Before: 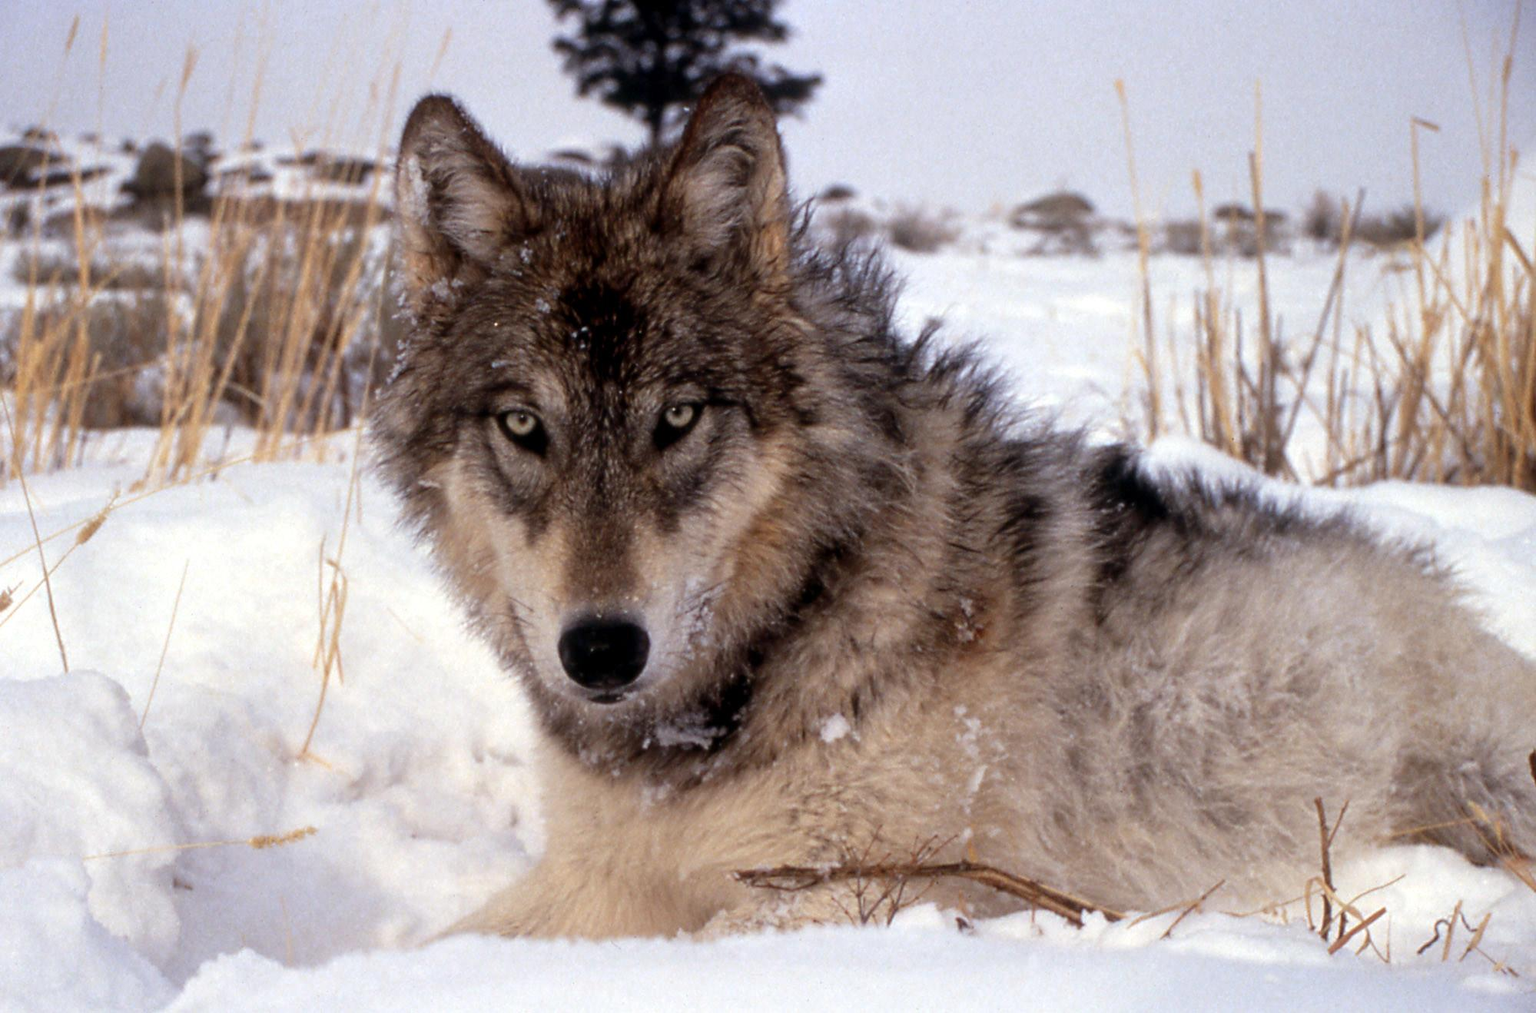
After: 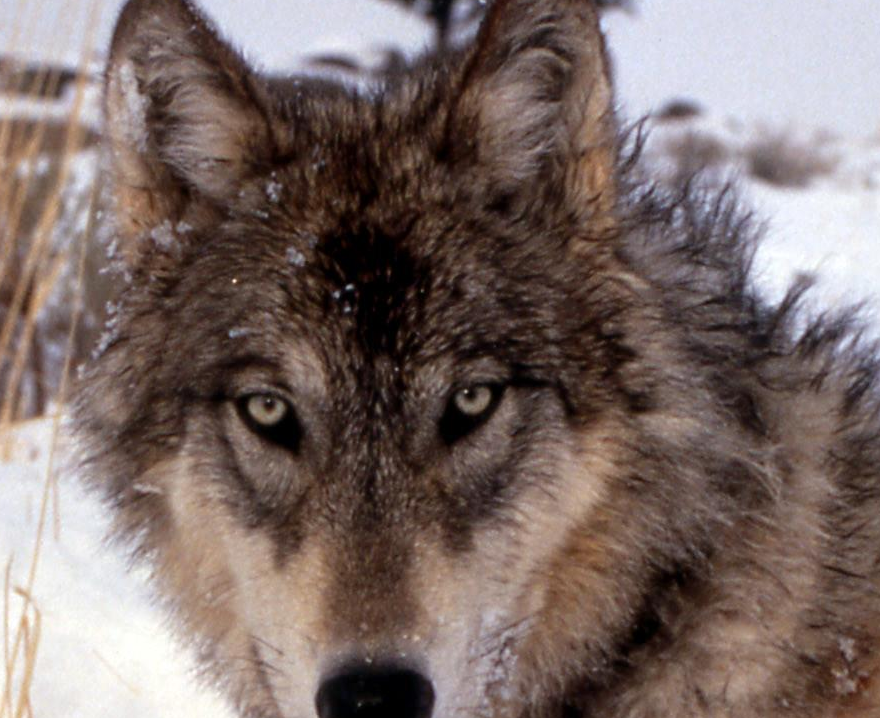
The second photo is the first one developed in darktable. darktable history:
crop: left 20.563%, top 10.768%, right 35.402%, bottom 34.72%
